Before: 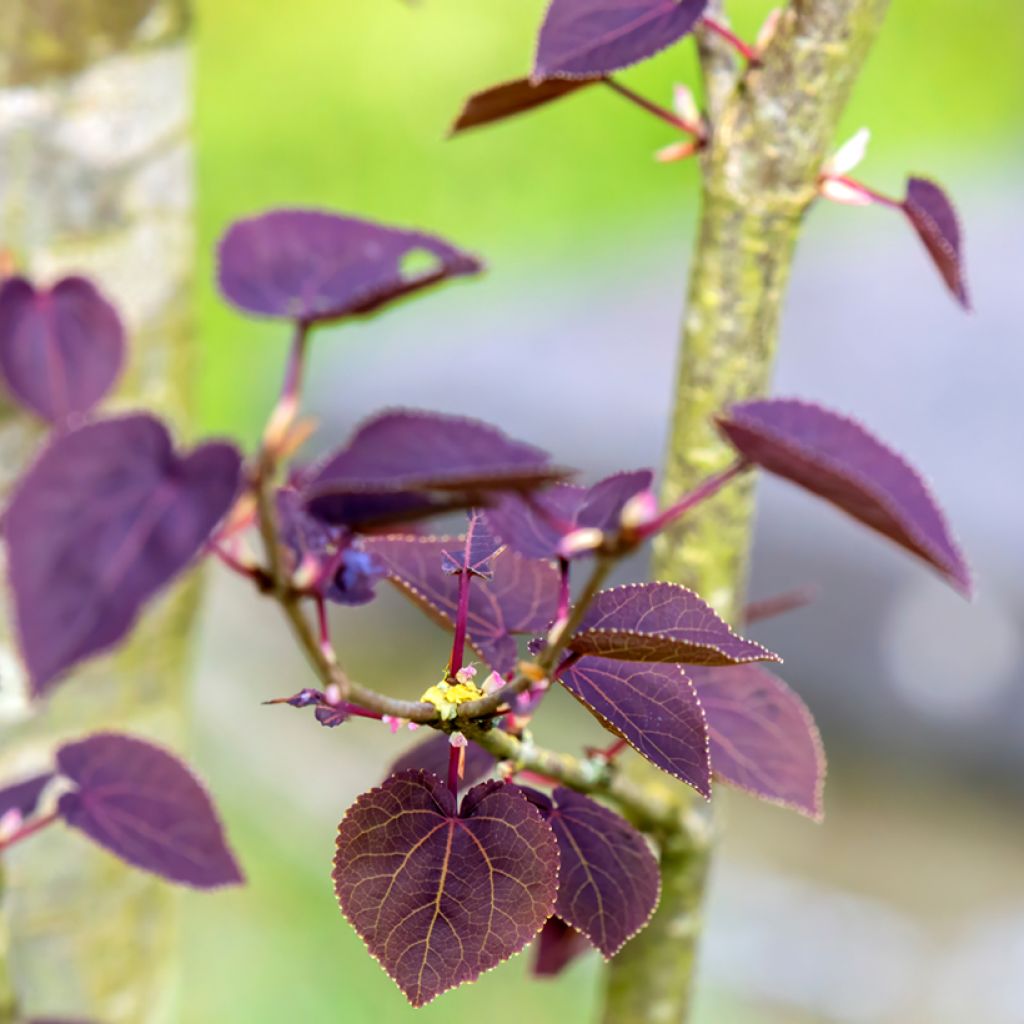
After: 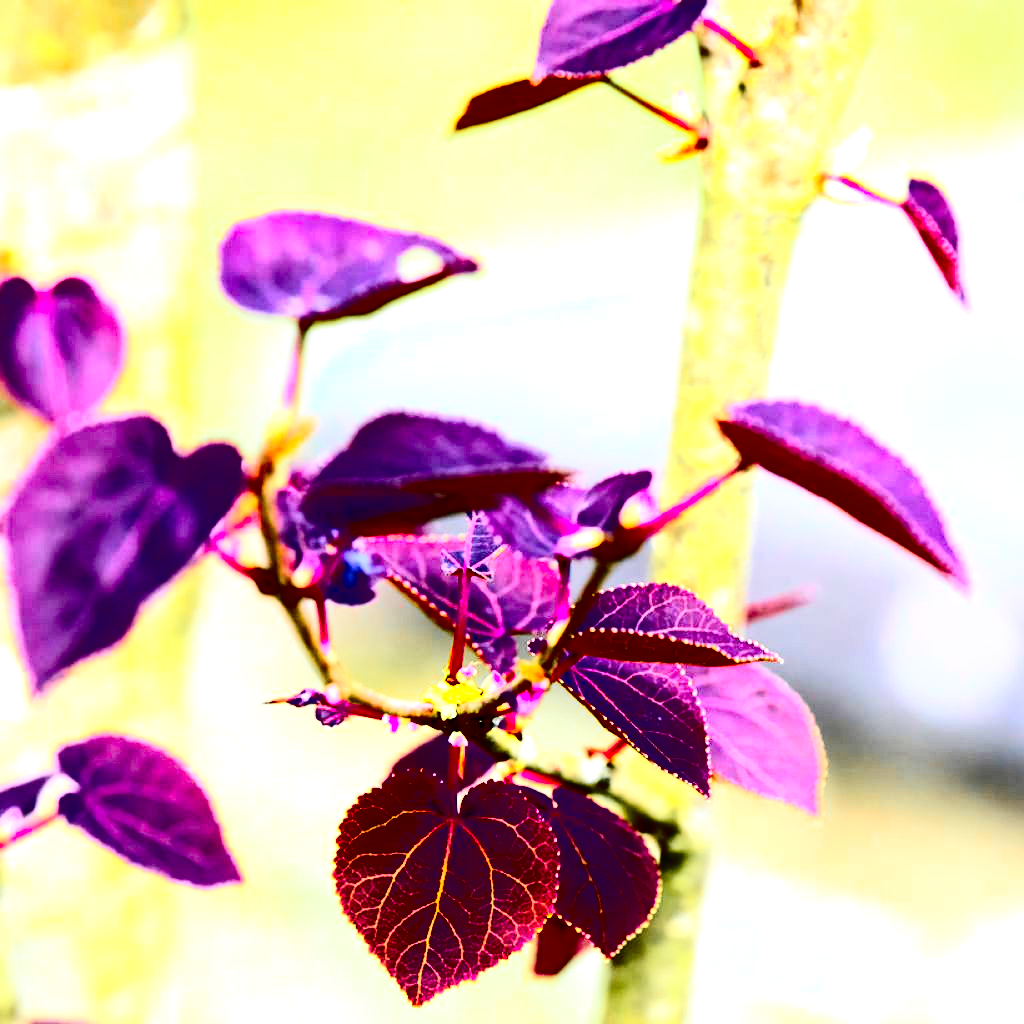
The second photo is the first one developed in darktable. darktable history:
color zones: curves: ch1 [(0, 0.679) (0.143, 0.647) (0.286, 0.261) (0.378, -0.011) (0.571, 0.396) (0.714, 0.399) (0.857, 0.406) (1, 0.679)]
tone equalizer: -8 EV -0.39 EV, -7 EV -0.379 EV, -6 EV -0.299 EV, -5 EV -0.259 EV, -3 EV 0.233 EV, -2 EV 0.331 EV, -1 EV 0.399 EV, +0 EV 0.407 EV
exposure: black level correction 0, exposure 0.702 EV, compensate exposure bias true, compensate highlight preservation false
contrast brightness saturation: contrast 0.753, brightness -0.998, saturation 0.989
